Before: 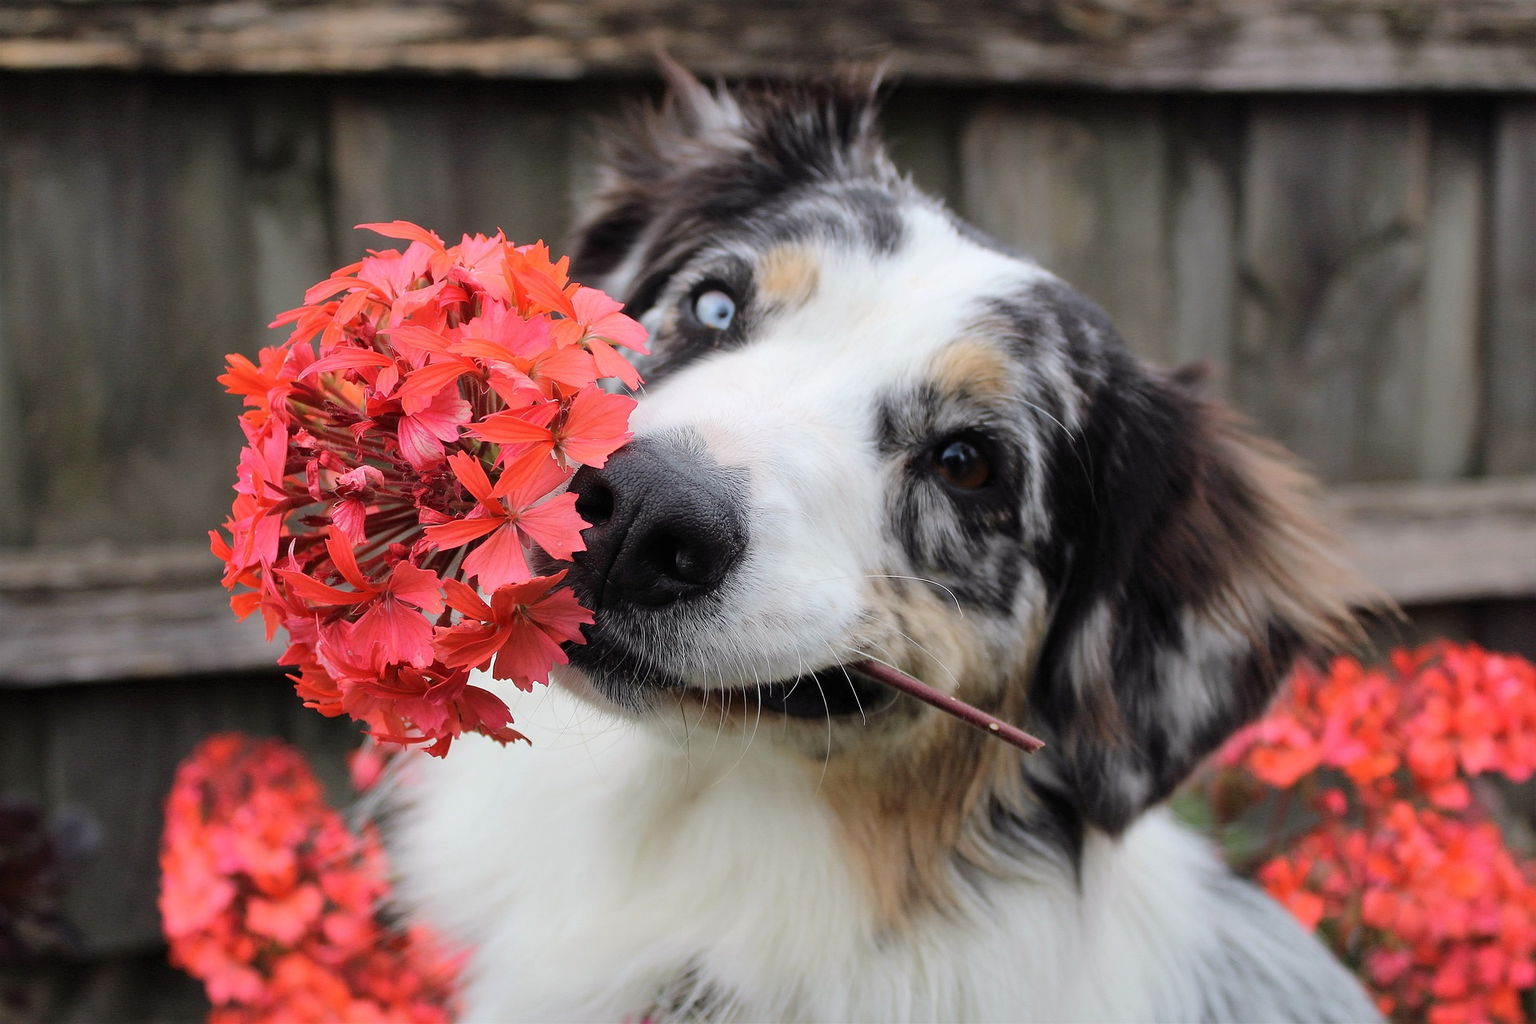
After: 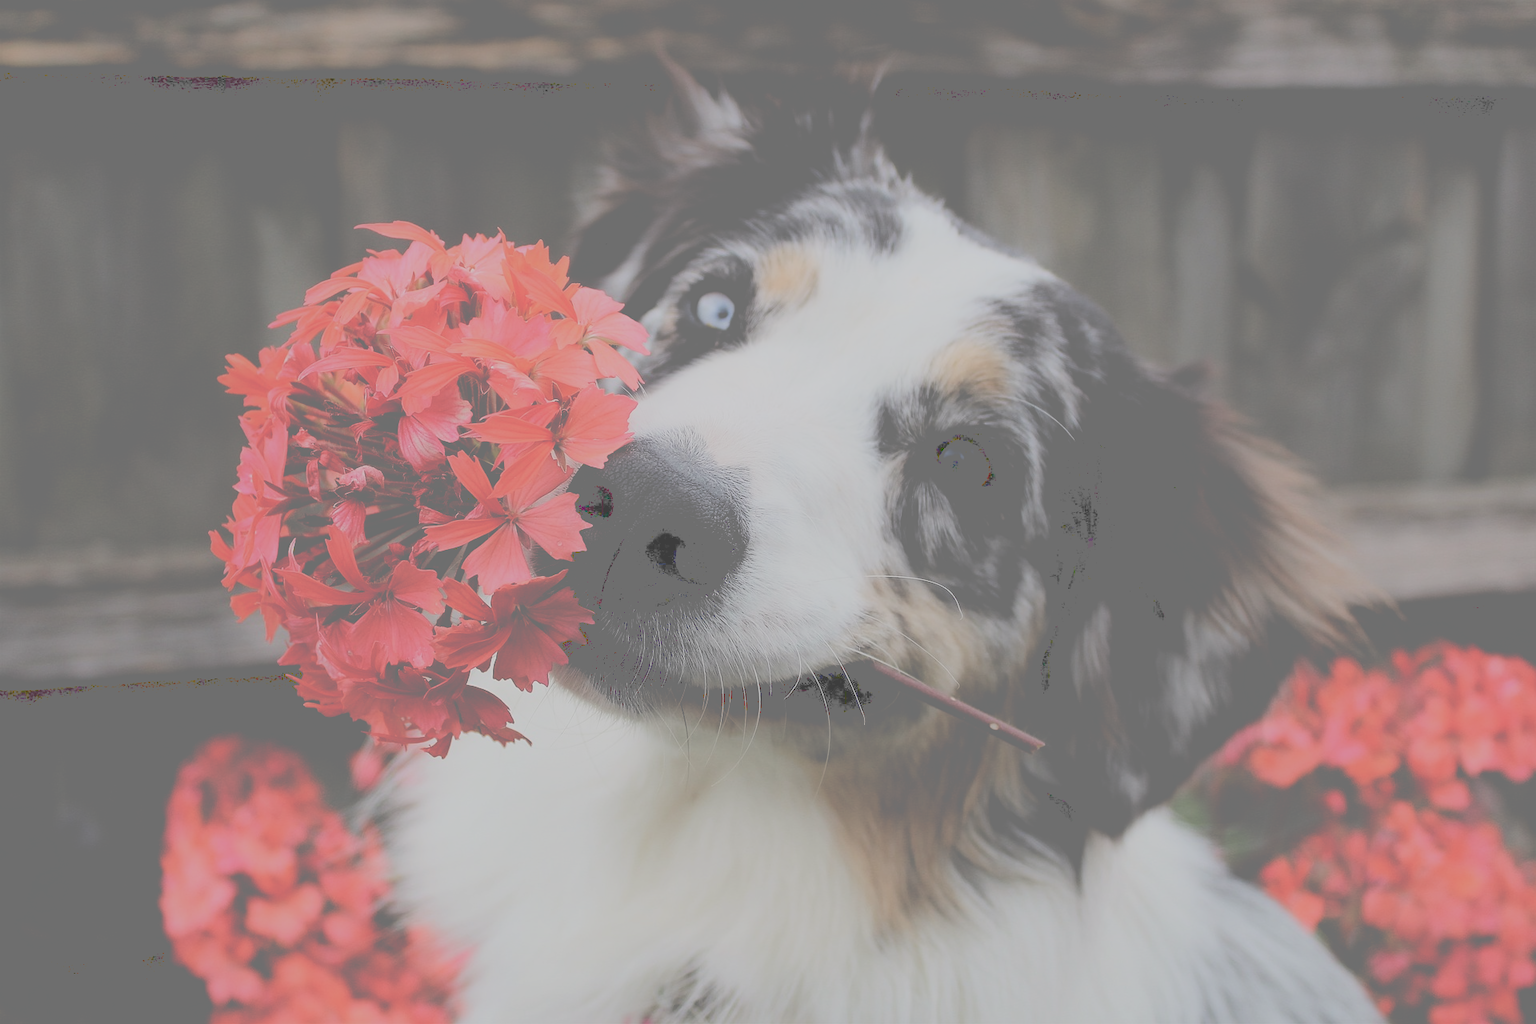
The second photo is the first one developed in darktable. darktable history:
tone curve: curves: ch0 [(0, 0) (0.003, 0.464) (0.011, 0.464) (0.025, 0.464) (0.044, 0.464) (0.069, 0.464) (0.1, 0.463) (0.136, 0.463) (0.177, 0.464) (0.224, 0.469) (0.277, 0.482) (0.335, 0.501) (0.399, 0.53) (0.468, 0.567) (0.543, 0.61) (0.623, 0.663) (0.709, 0.718) (0.801, 0.779) (0.898, 0.842) (1, 1)], preserve colors none
filmic rgb: black relative exposure -7.65 EV, white relative exposure 4.56 EV, hardness 3.61
tone equalizer: -8 EV 0 EV, -7 EV 0.002 EV, -6 EV -0.005 EV, -5 EV -0.013 EV, -4 EV -0.078 EV, -3 EV -0.219 EV, -2 EV -0.284 EV, -1 EV 0.121 EV, +0 EV 0.3 EV
